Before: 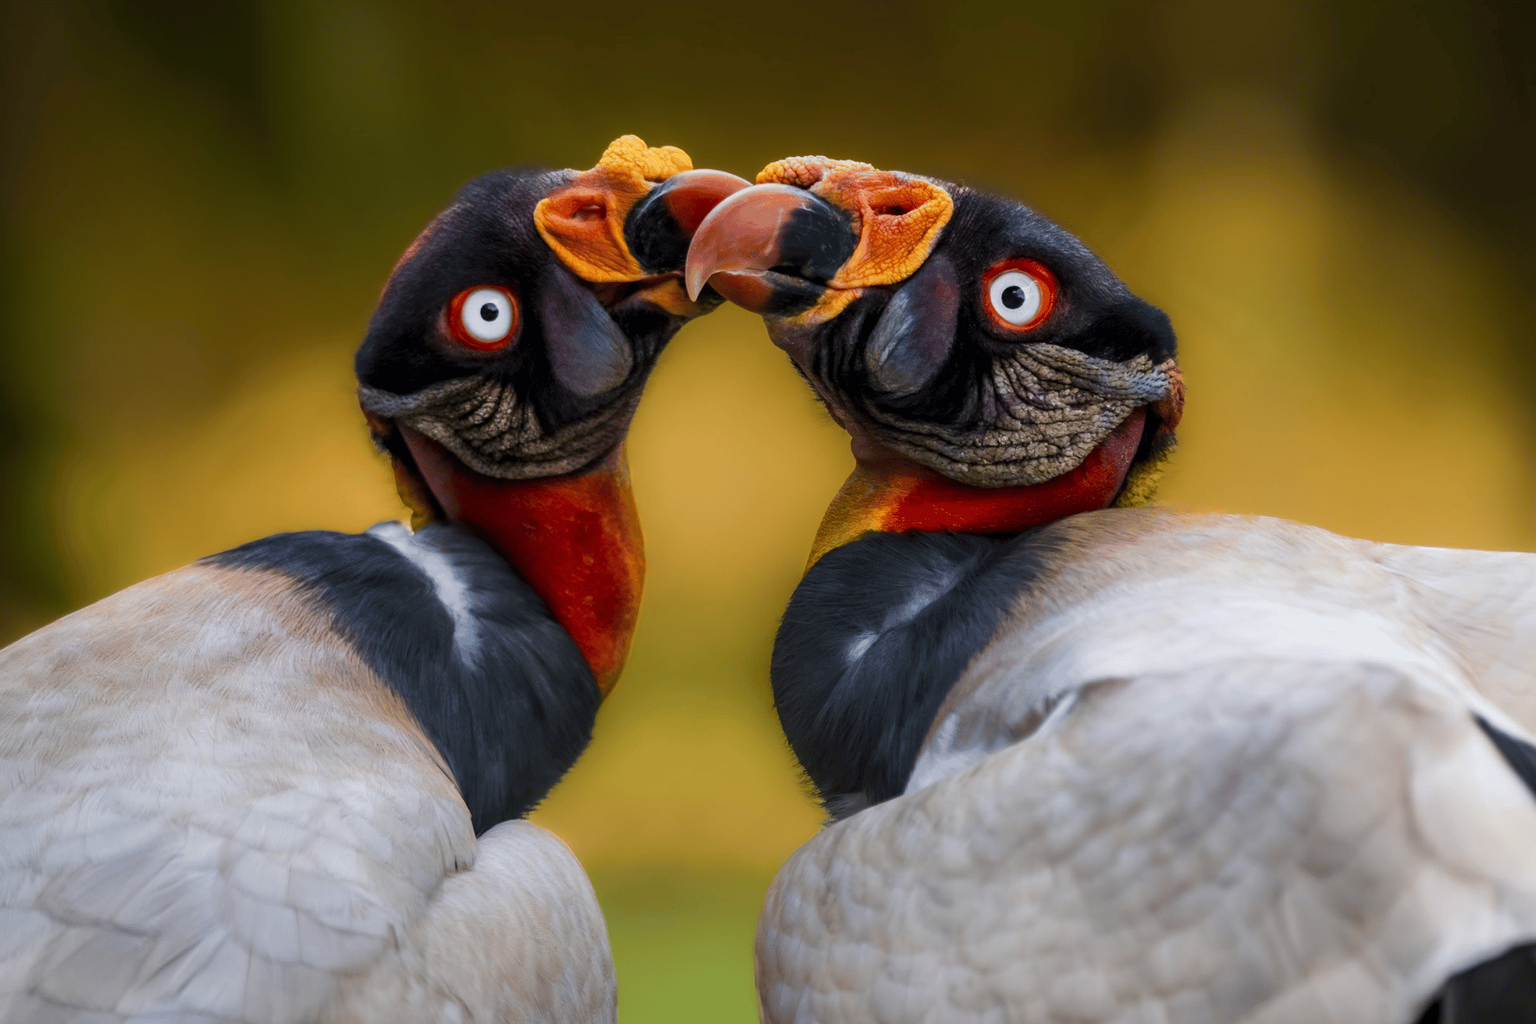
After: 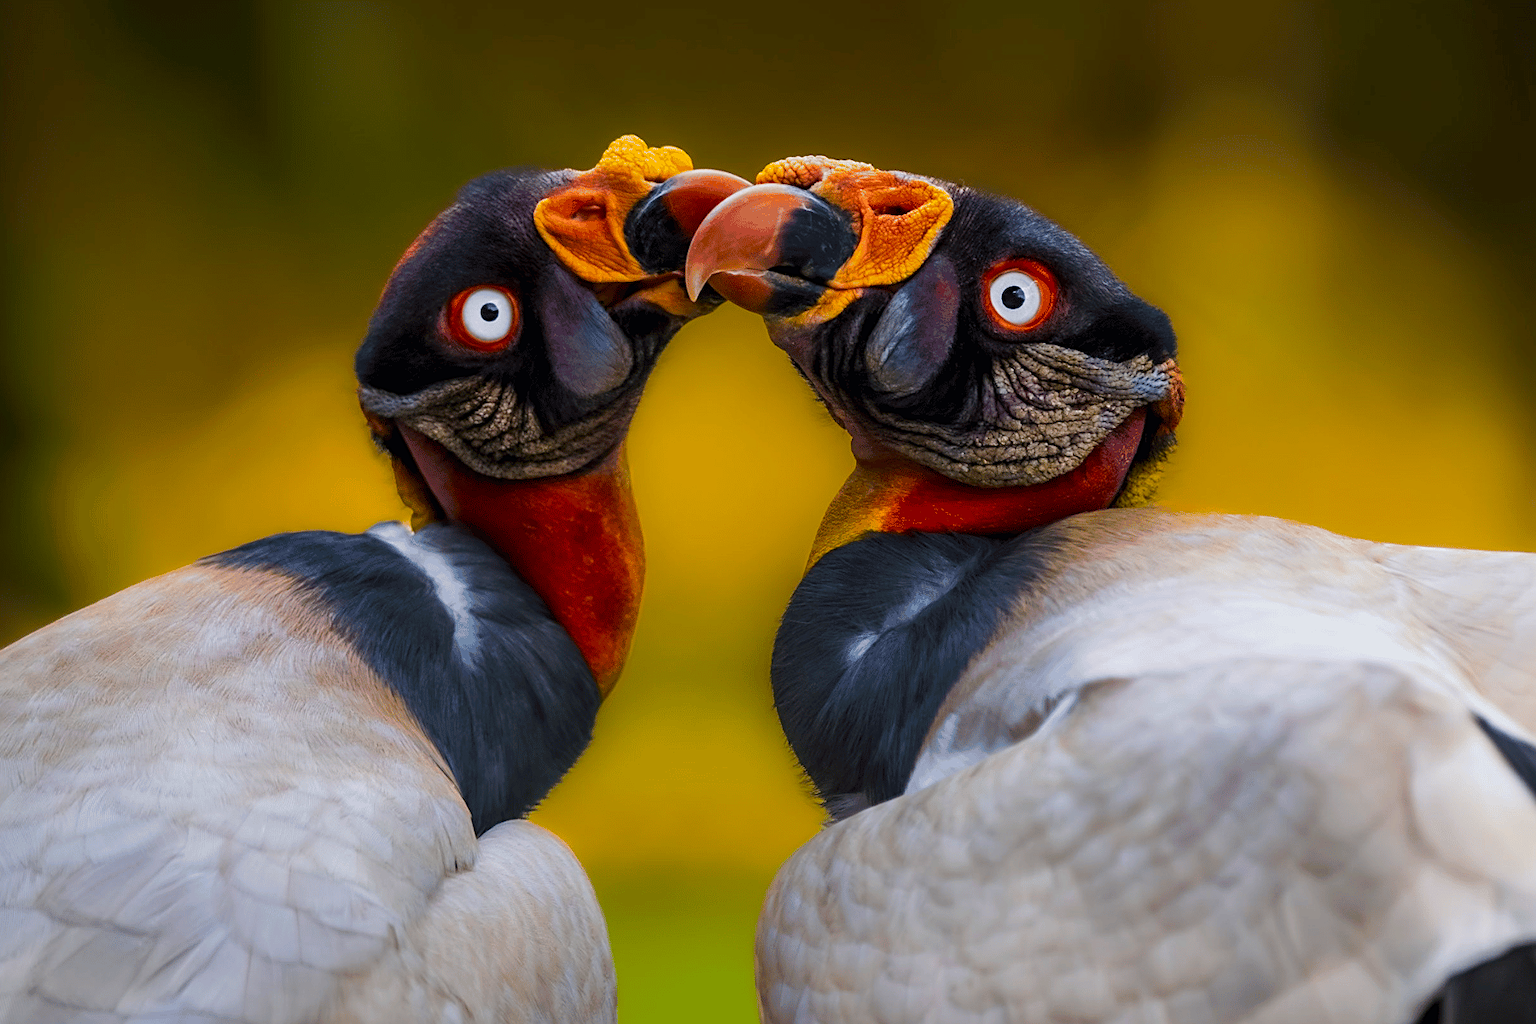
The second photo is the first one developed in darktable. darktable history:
sharpen: on, module defaults
color balance rgb: power › hue 329.6°, linear chroma grading › global chroma 14.43%, perceptual saturation grading › global saturation 25.89%, perceptual brilliance grading › global brilliance 2.323%, perceptual brilliance grading › highlights -3.795%
